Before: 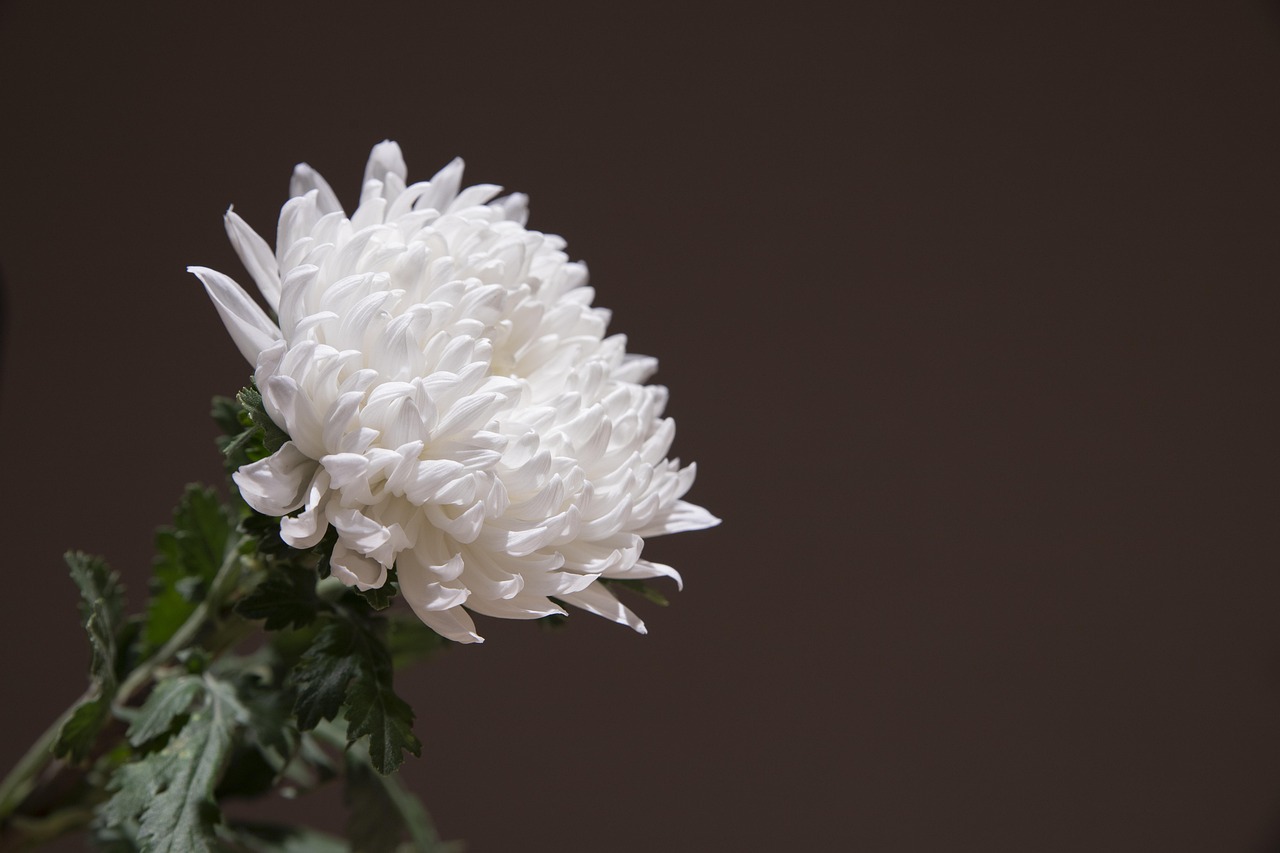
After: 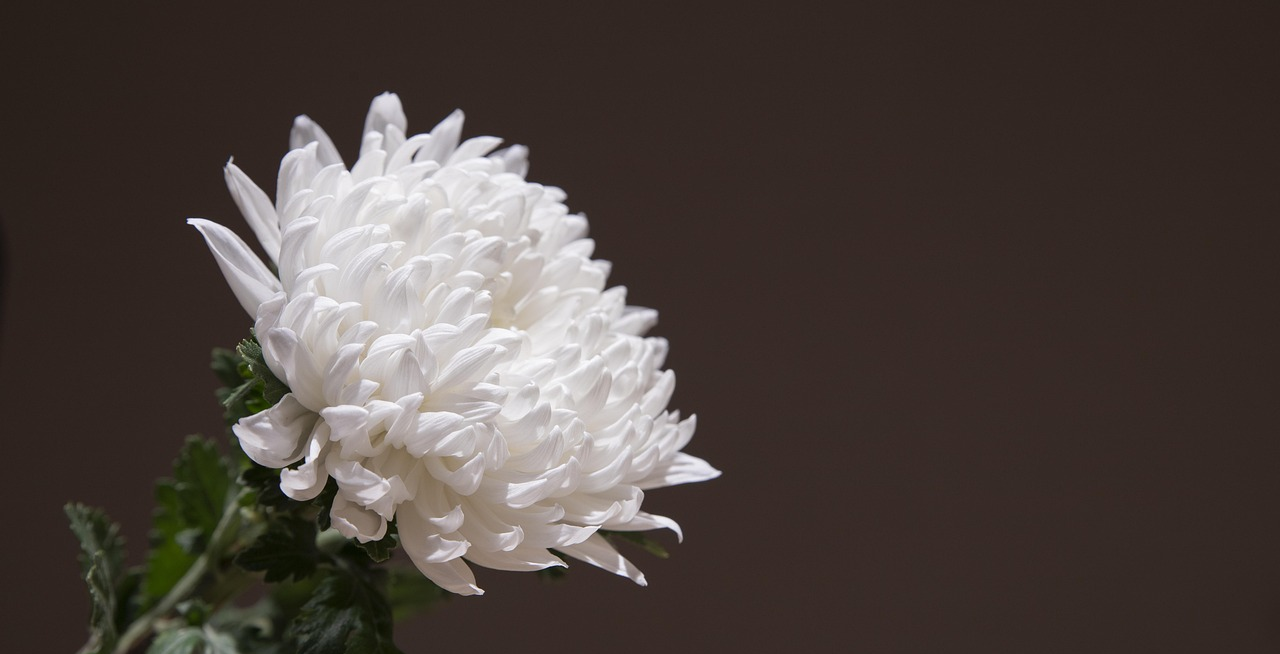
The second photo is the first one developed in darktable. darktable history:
crop: top 5.679%, bottom 17.647%
